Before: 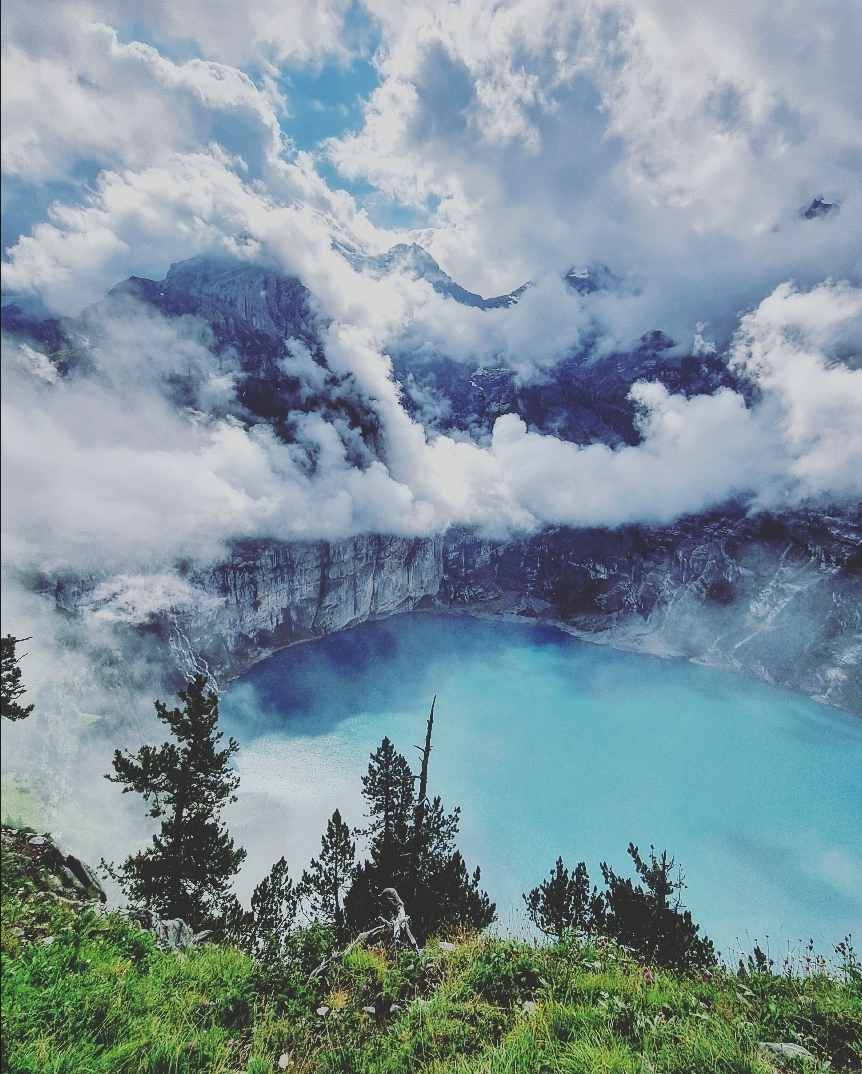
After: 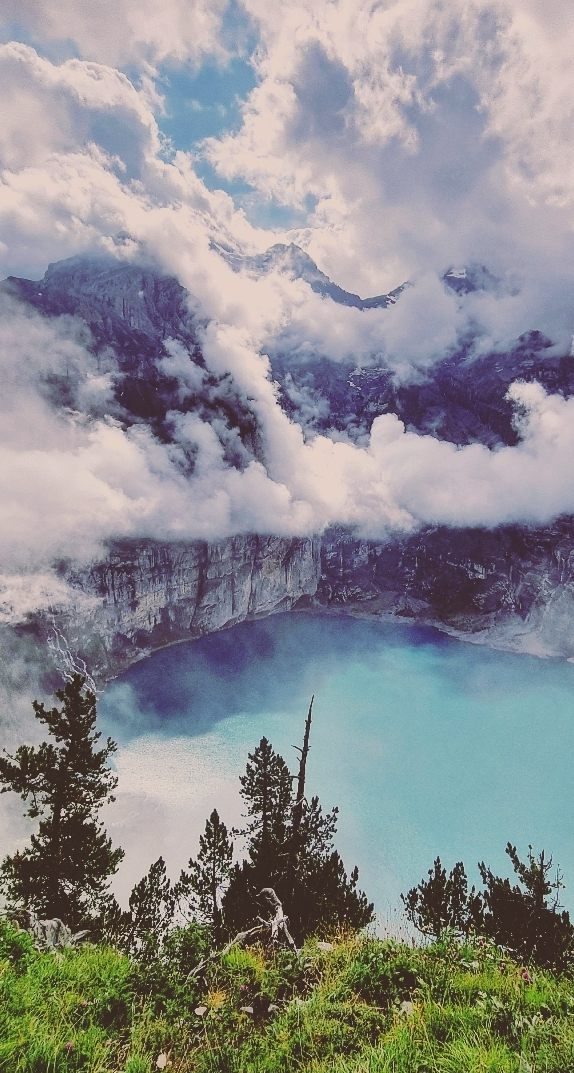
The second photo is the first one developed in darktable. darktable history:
crop and rotate: left 14.367%, right 18.946%
contrast brightness saturation: contrast 0.042, saturation 0.158
color correction: highlights a* 6.64, highlights b* 7.51, shadows a* 6.1, shadows b* 7.12, saturation 0.925
